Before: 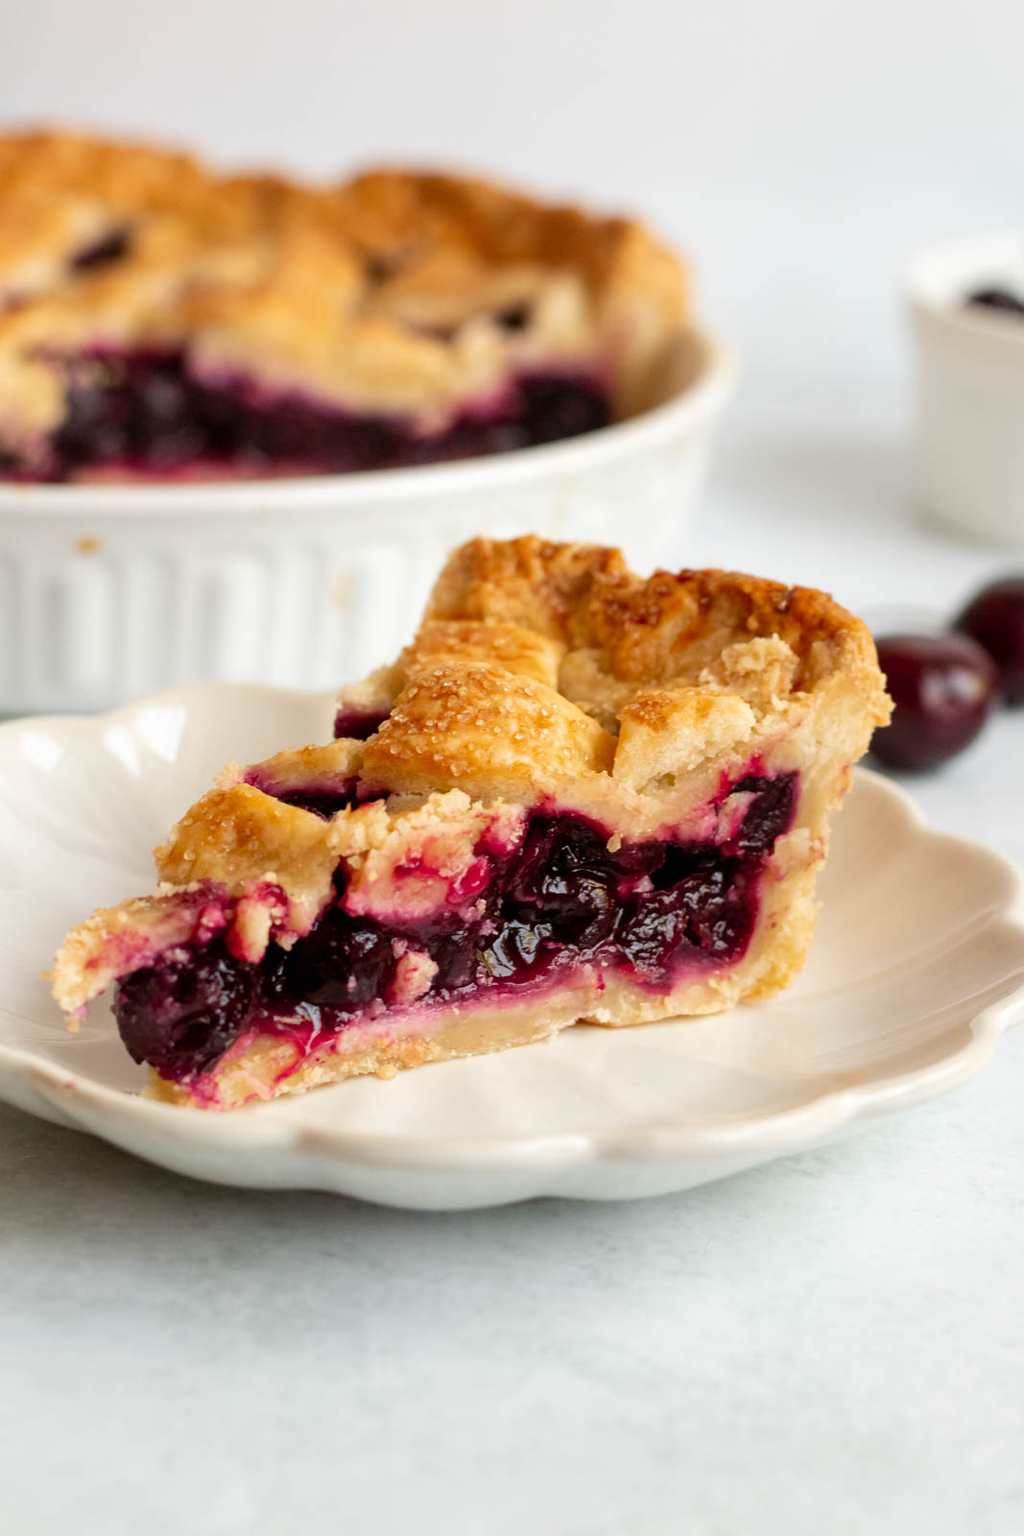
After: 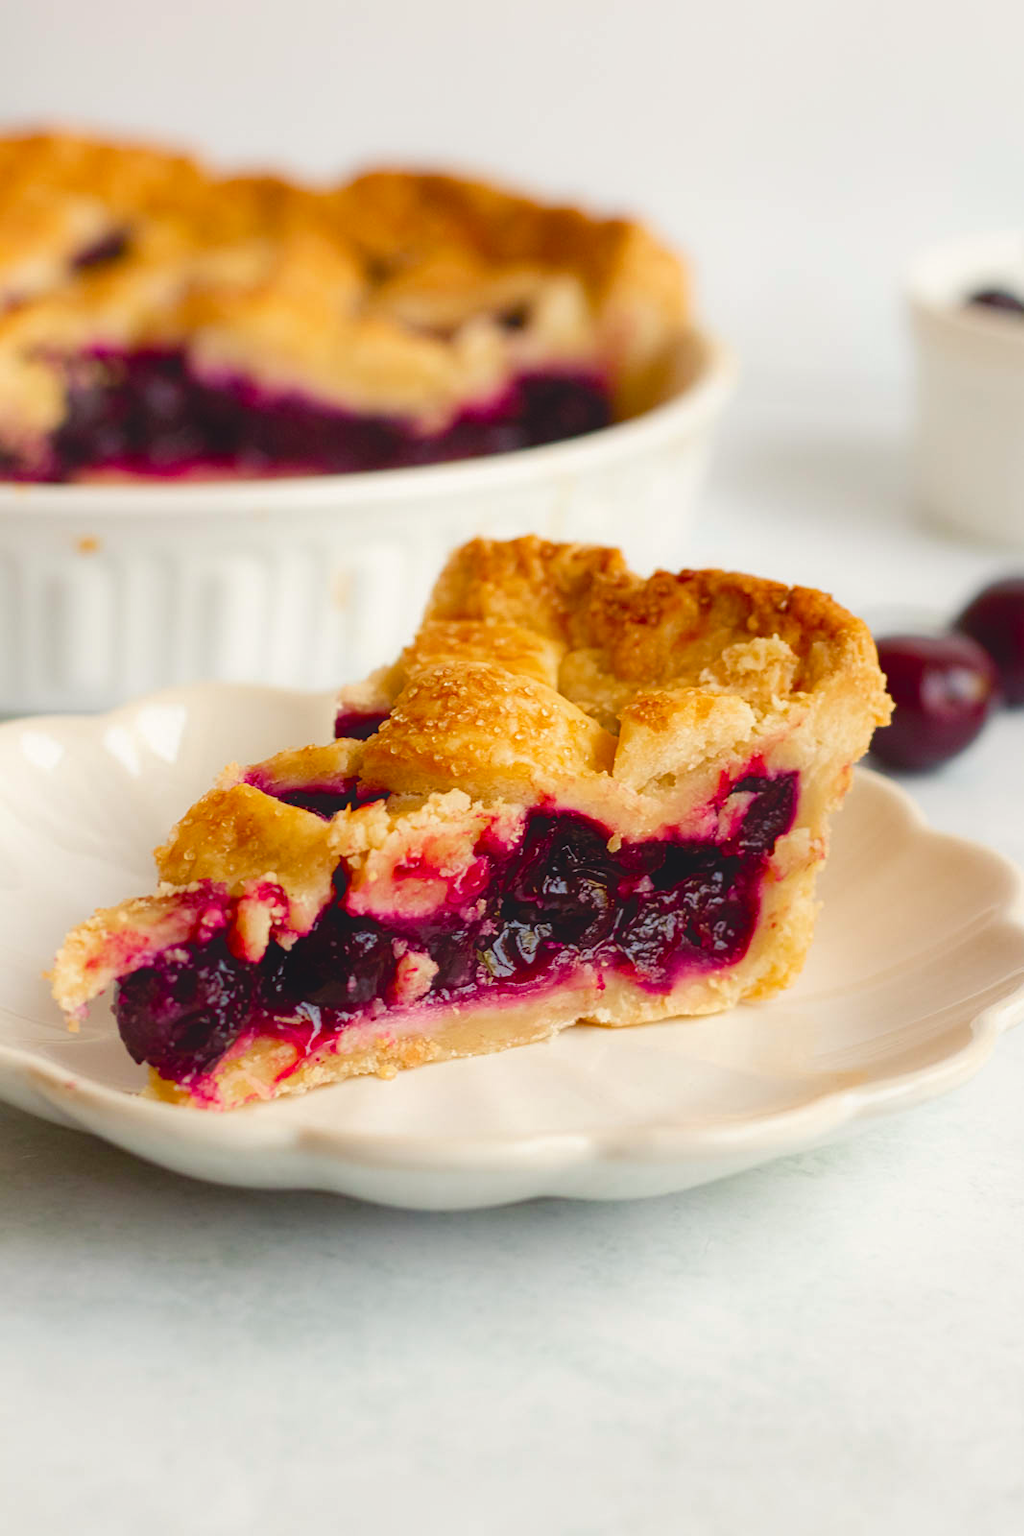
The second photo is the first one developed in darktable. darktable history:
contrast equalizer: y [[0.5, 0.496, 0.435, 0.435, 0.496, 0.5], [0.5 ×6], [0.5 ×6], [0 ×6], [0 ×6]]
white balance: red 0.98, blue 1.034
color balance rgb: shadows lift › chroma 3%, shadows lift › hue 280.8°, power › hue 330°, highlights gain › chroma 3%, highlights gain › hue 75.6°, global offset › luminance 0.7%, perceptual saturation grading › global saturation 20%, perceptual saturation grading › highlights -25%, perceptual saturation grading › shadows 50%, global vibrance 20.33%
